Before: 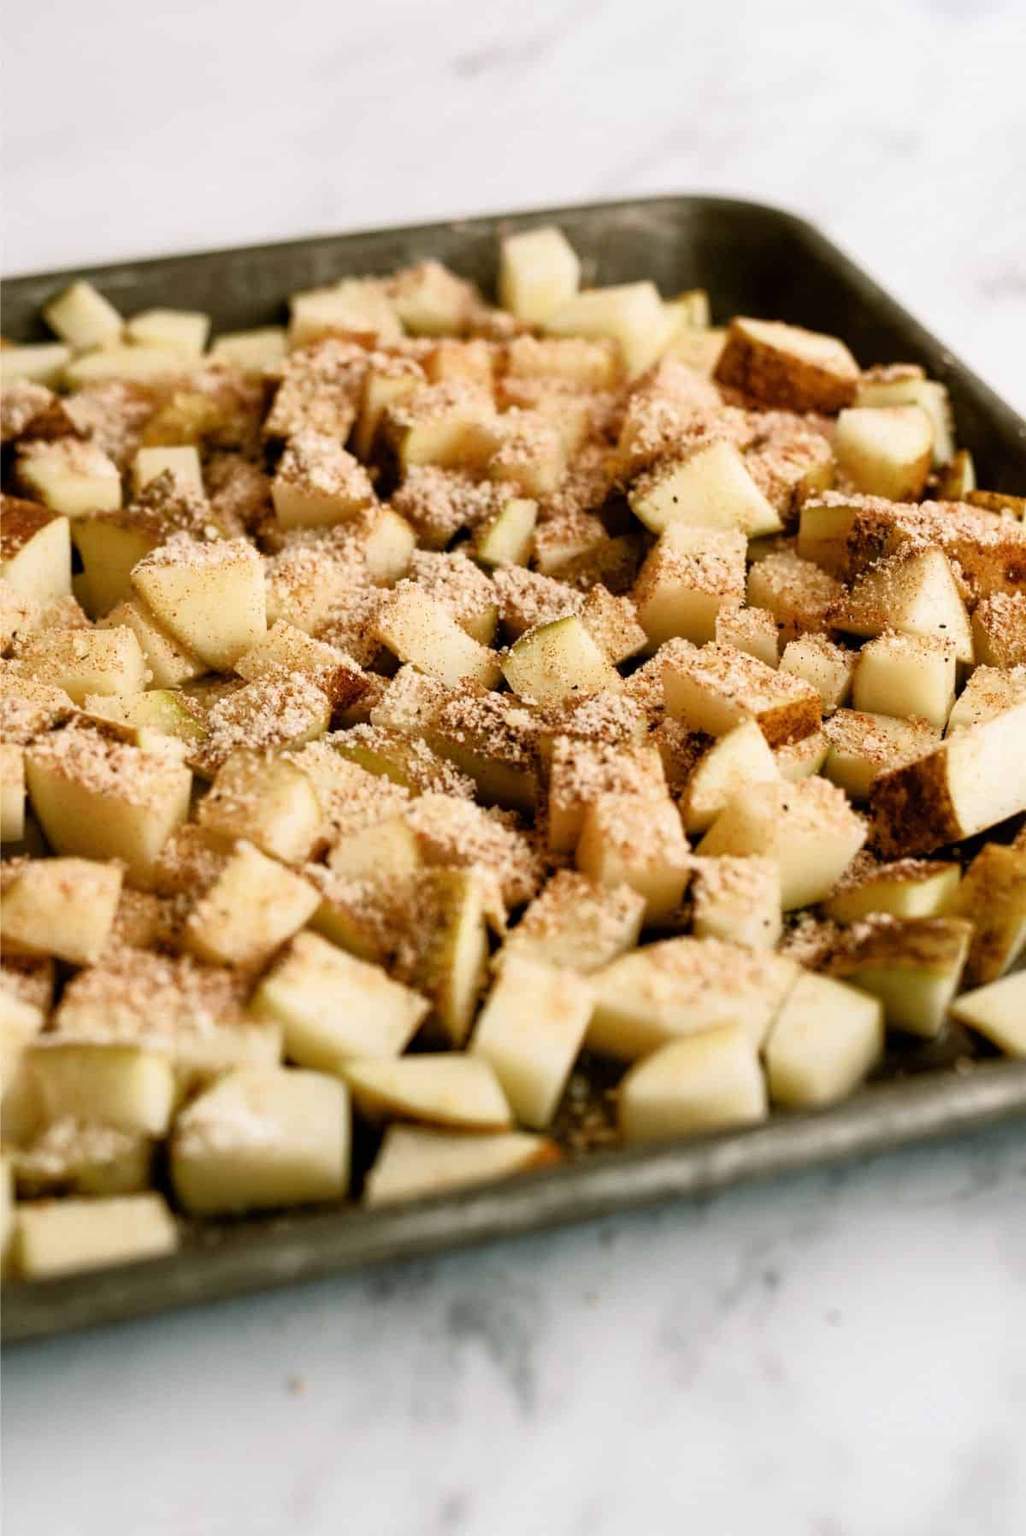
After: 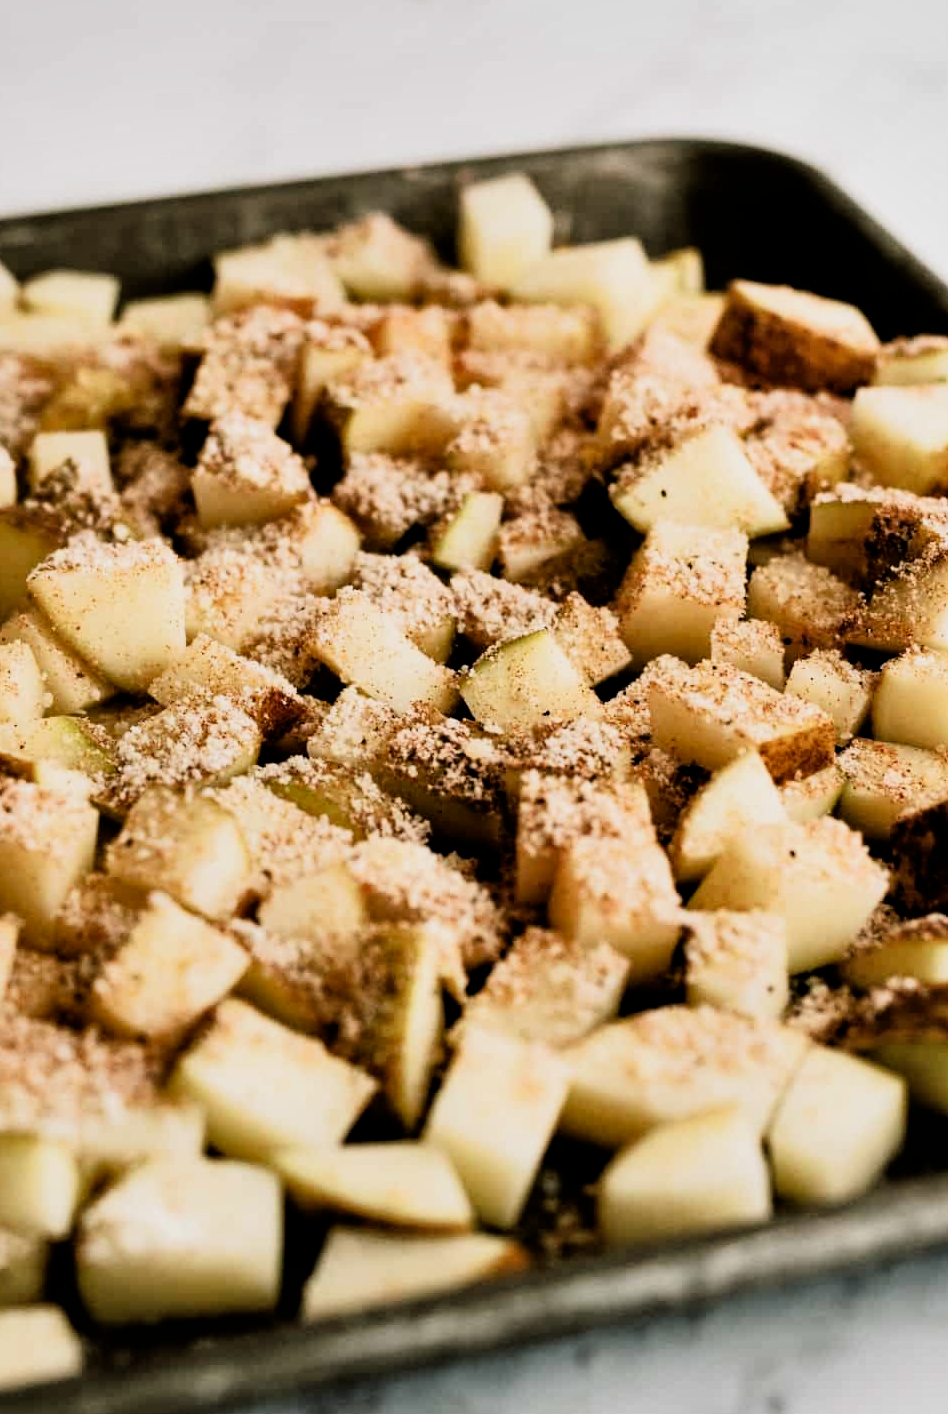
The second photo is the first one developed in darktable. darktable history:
crop and rotate: left 10.54%, top 5.067%, right 10.447%, bottom 16.19%
filmic rgb: black relative exposure -5.03 EV, white relative exposure 3.52 EV, hardness 3.19, contrast 1.492, highlights saturation mix -49.5%
shadows and highlights: soften with gaussian
